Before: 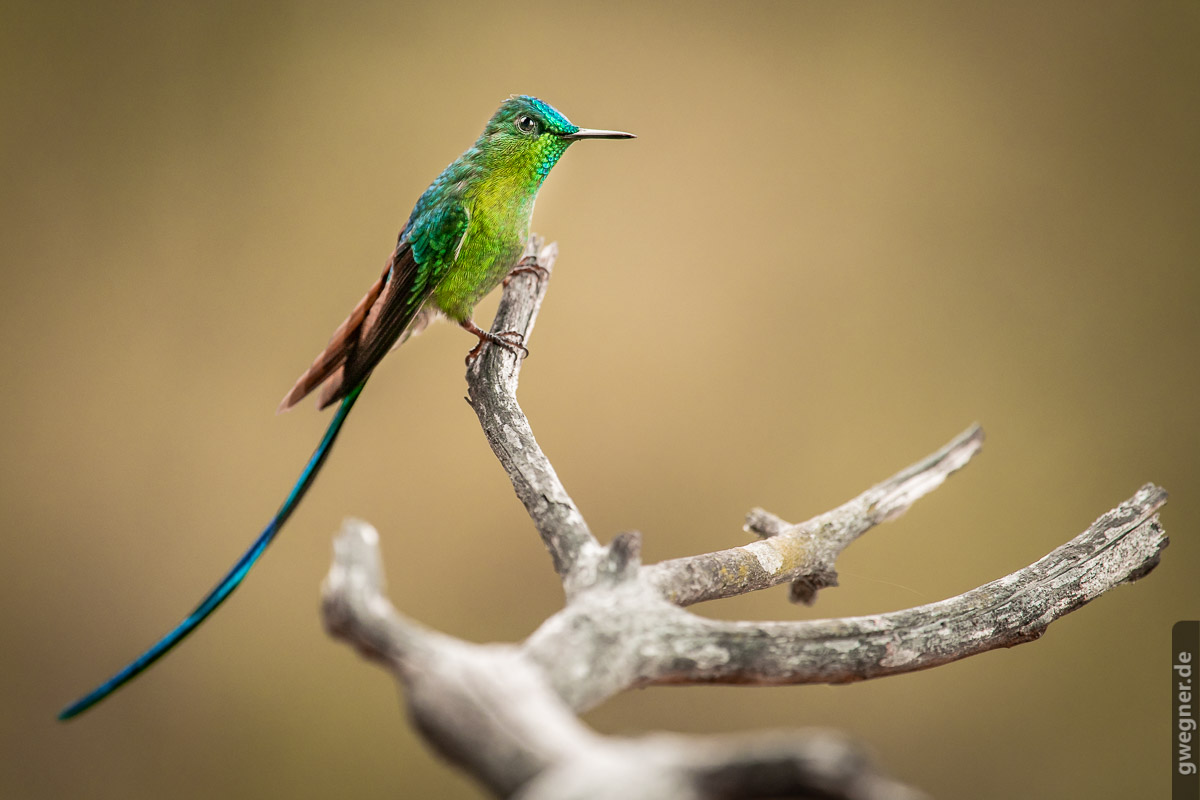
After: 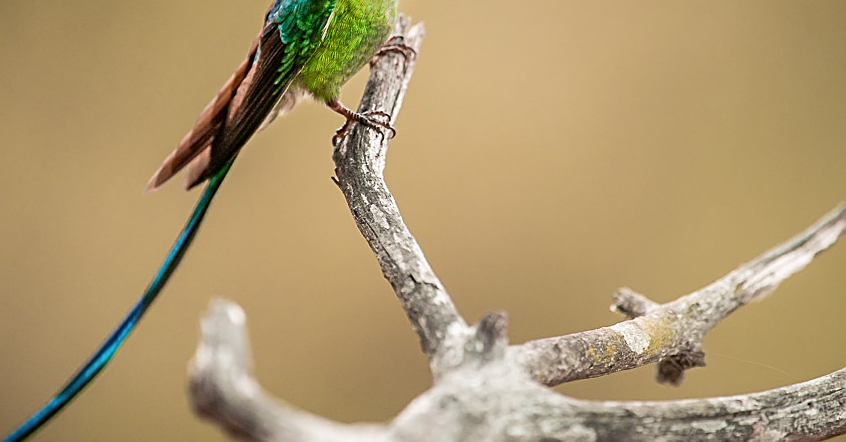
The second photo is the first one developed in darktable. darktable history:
crop: left 11.123%, top 27.61%, right 18.3%, bottom 17.034%
sharpen: on, module defaults
